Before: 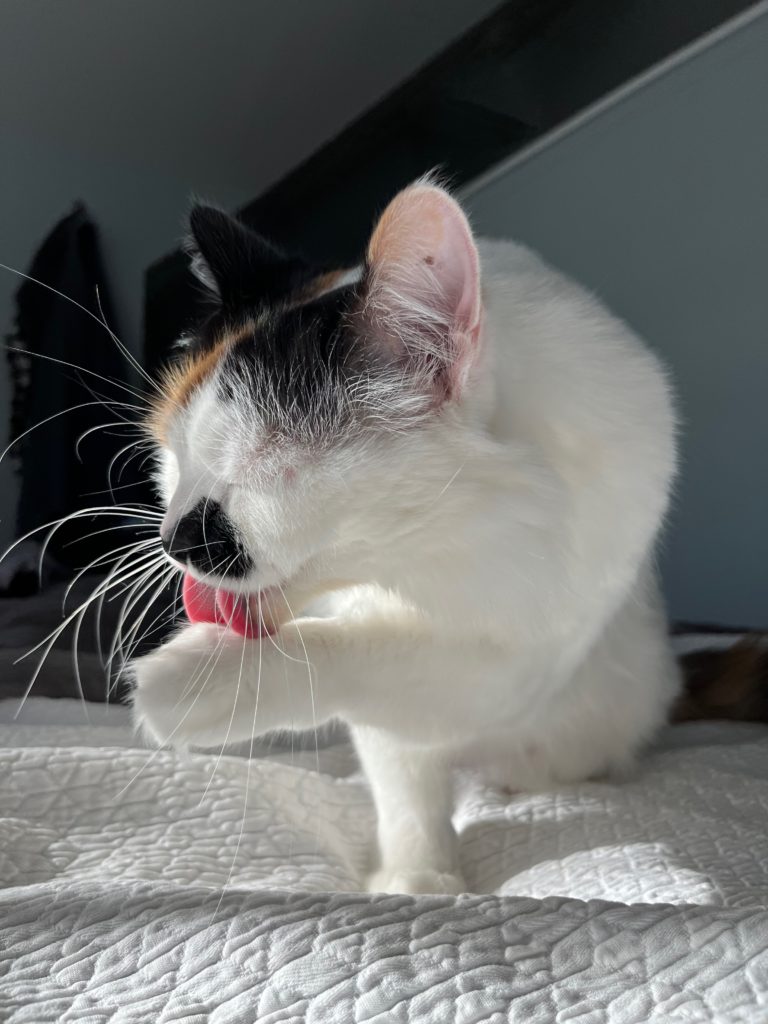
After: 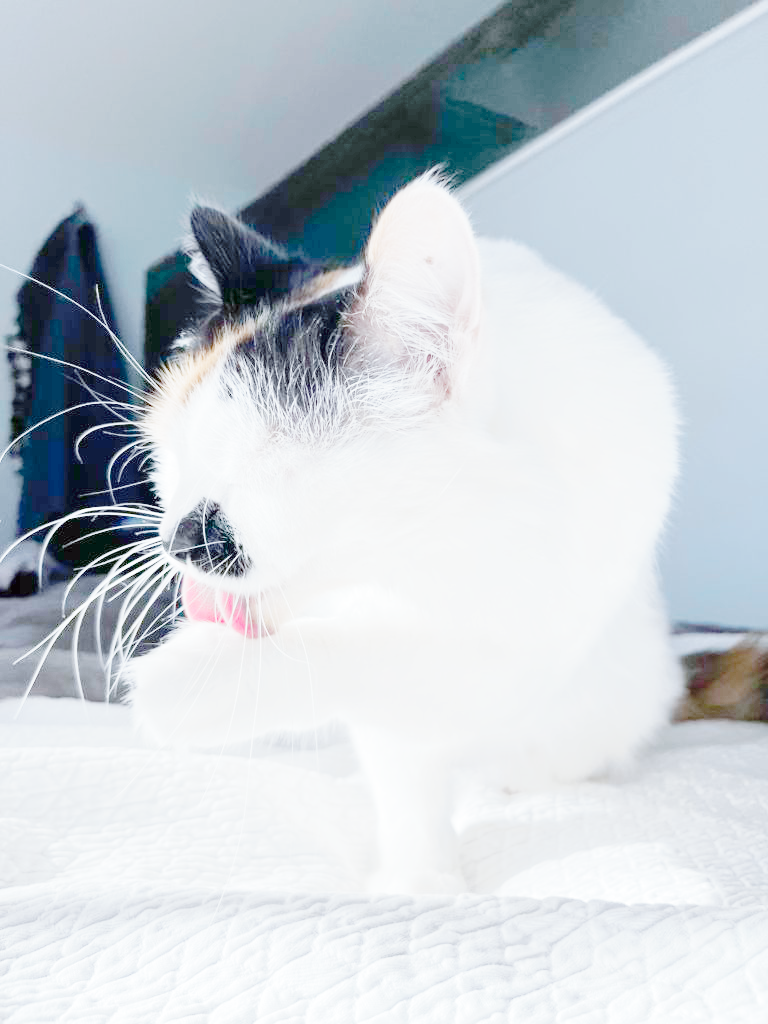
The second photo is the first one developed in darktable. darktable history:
tone curve: curves: ch0 [(0, 0) (0.003, 0.003) (0.011, 0.013) (0.025, 0.028) (0.044, 0.05) (0.069, 0.079) (0.1, 0.113) (0.136, 0.154) (0.177, 0.201) (0.224, 0.268) (0.277, 0.38) (0.335, 0.486) (0.399, 0.588) (0.468, 0.688) (0.543, 0.787) (0.623, 0.854) (0.709, 0.916) (0.801, 0.957) (0.898, 0.978) (1, 1)], preserve colors none
color look up table: target L [79.94, 78.84, 78.47, 77.6, 71.36, 74.07, 60.96, 55.97, 43.74, 36.02, 199.88, 99.55, 95.4, 94.28, 89.87, 78.78, 81.56, 81.56, 78.44, 79.49, 77.81, 77.02, 75.16, 68.75, 68.04, 66.66, 63.41, 58.81, 52.72, 52.59, 50.25, 47.48, 43.88, 38.21, 25.92, 20.88, 59.95, 57.13, 52.02, 46.64, 33.69, 37.09, 81.29, 79.11, 63.71, 59.43, 55.4, 57.08, 0], target a [-2.578, -1.594, -4.363, -3.798, -19.85, -31.74, -52.19, -37.32, -10.85, -0.817, 0, 0.057, -0.139, -0.011, -0.012, -8.458, 0.09, -0.011, 3.541, -0.006, 2.735, -0.004, -0.554, 16.65, -0.265, 15.04, 29.77, 41.38, 45.27, 0.009, 50.47, 49.66, 50.17, 14.83, -0.551, 0.083, 9.065, 49.94, 26.62, 3.487, 21.31, 11.1, -7.722, -10.09, -30.5, -27.68, -8.49, -16.13, 0], target b [-5.545, -3.193, -3.724, -8.37, 47.34, -14.05, 18.15, 25.13, 20.26, -2.26, 0, -0.701, 0.551, 0.084, 0.091, 66.9, -0.273, 0.098, -0.625, 0.044, -0.147, 0.026, -0.328, 60.66, -2.412, 10.78, 54.66, 49.6, 12.5, -2.562, -2.39, 23.08, 25.98, 11.71, -0.957, -0.575, -21.65, -12.46, -26.64, -50.14, -20.1, -54.46, -10.88, -8.914, -51.74, -49.82, -25.58, -62.1, 0], num patches 48
